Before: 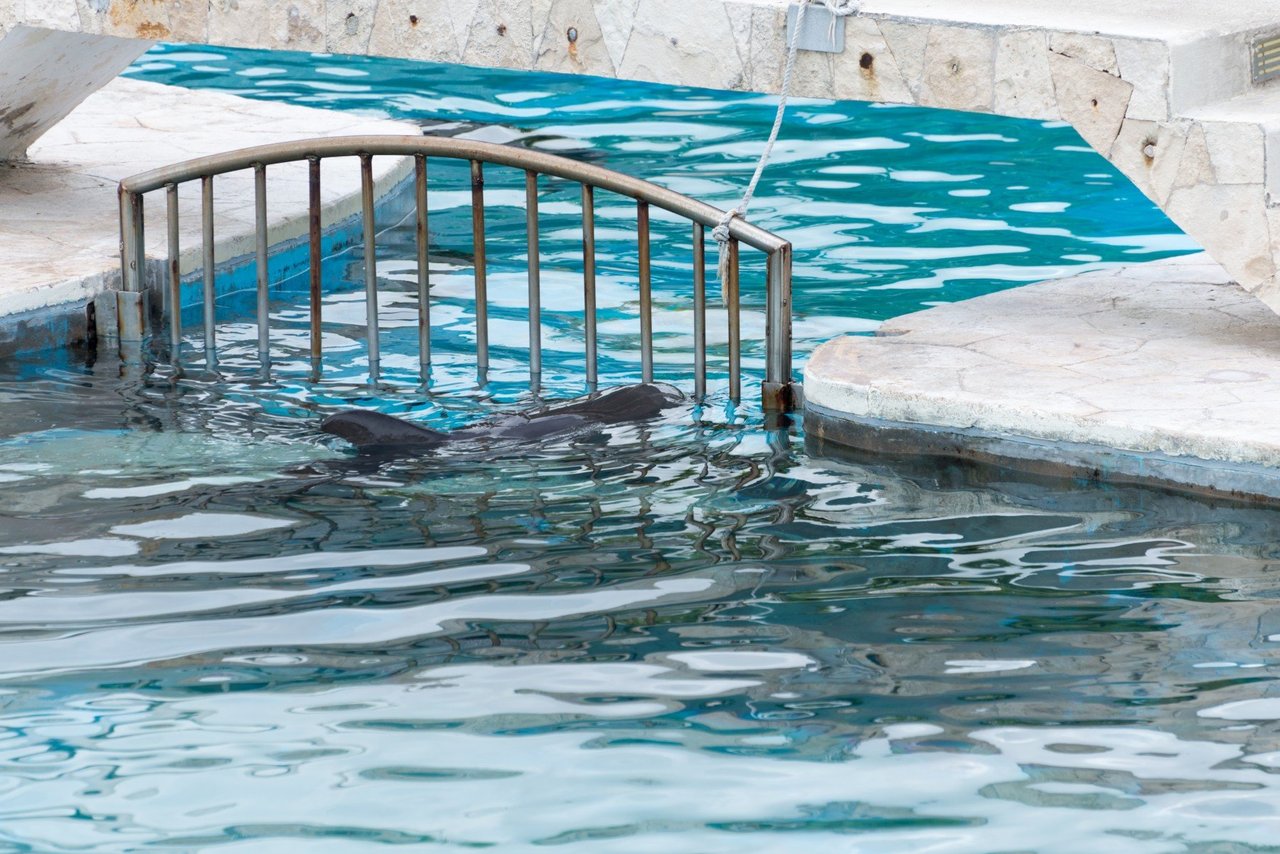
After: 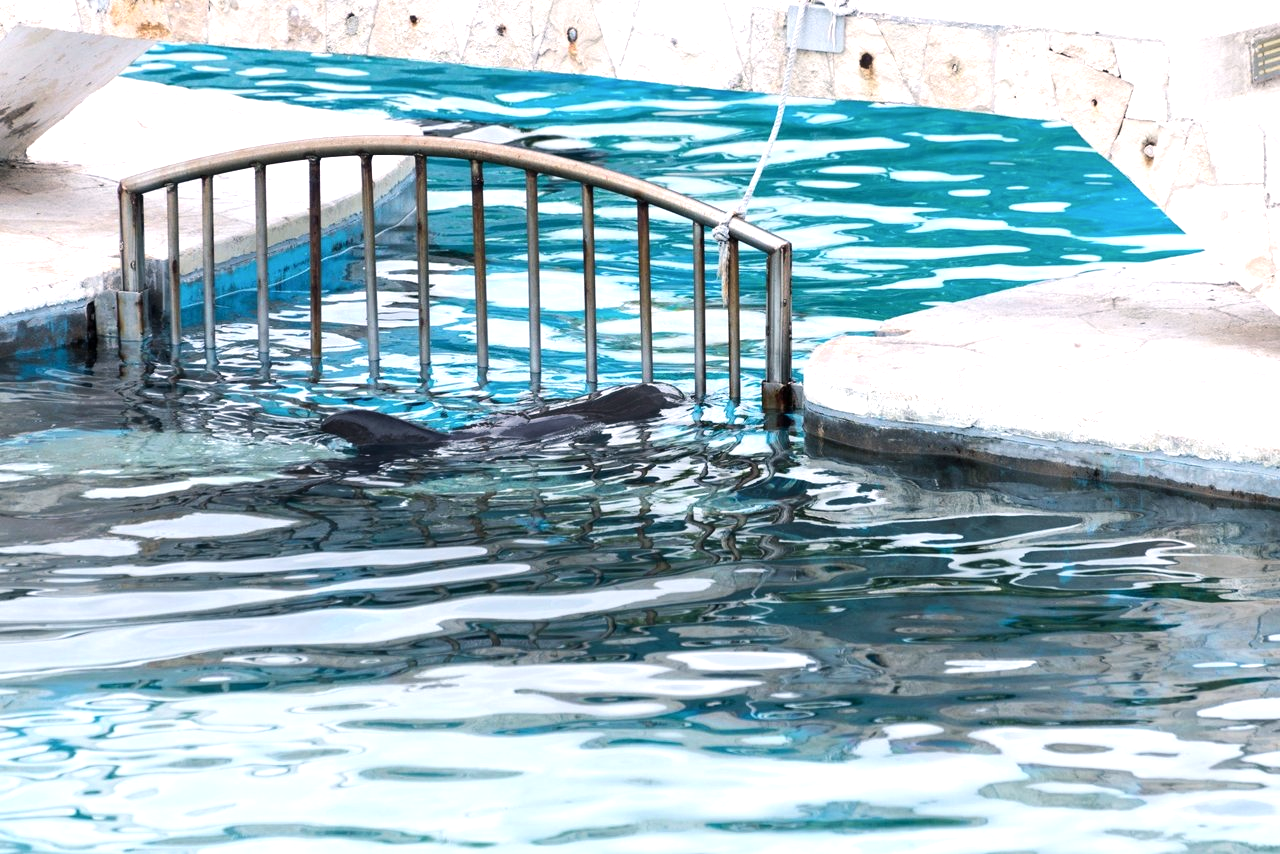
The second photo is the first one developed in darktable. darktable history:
color balance rgb: shadows lift › chroma 1.41%, shadows lift › hue 260°, power › chroma 0.5%, power › hue 260°, highlights gain › chroma 1%, highlights gain › hue 27°, saturation formula JzAzBz (2021)
tone equalizer: -8 EV -0.75 EV, -7 EV -0.7 EV, -6 EV -0.6 EV, -5 EV -0.4 EV, -3 EV 0.4 EV, -2 EV 0.6 EV, -1 EV 0.7 EV, +0 EV 0.75 EV, edges refinement/feathering 500, mask exposure compensation -1.57 EV, preserve details no
